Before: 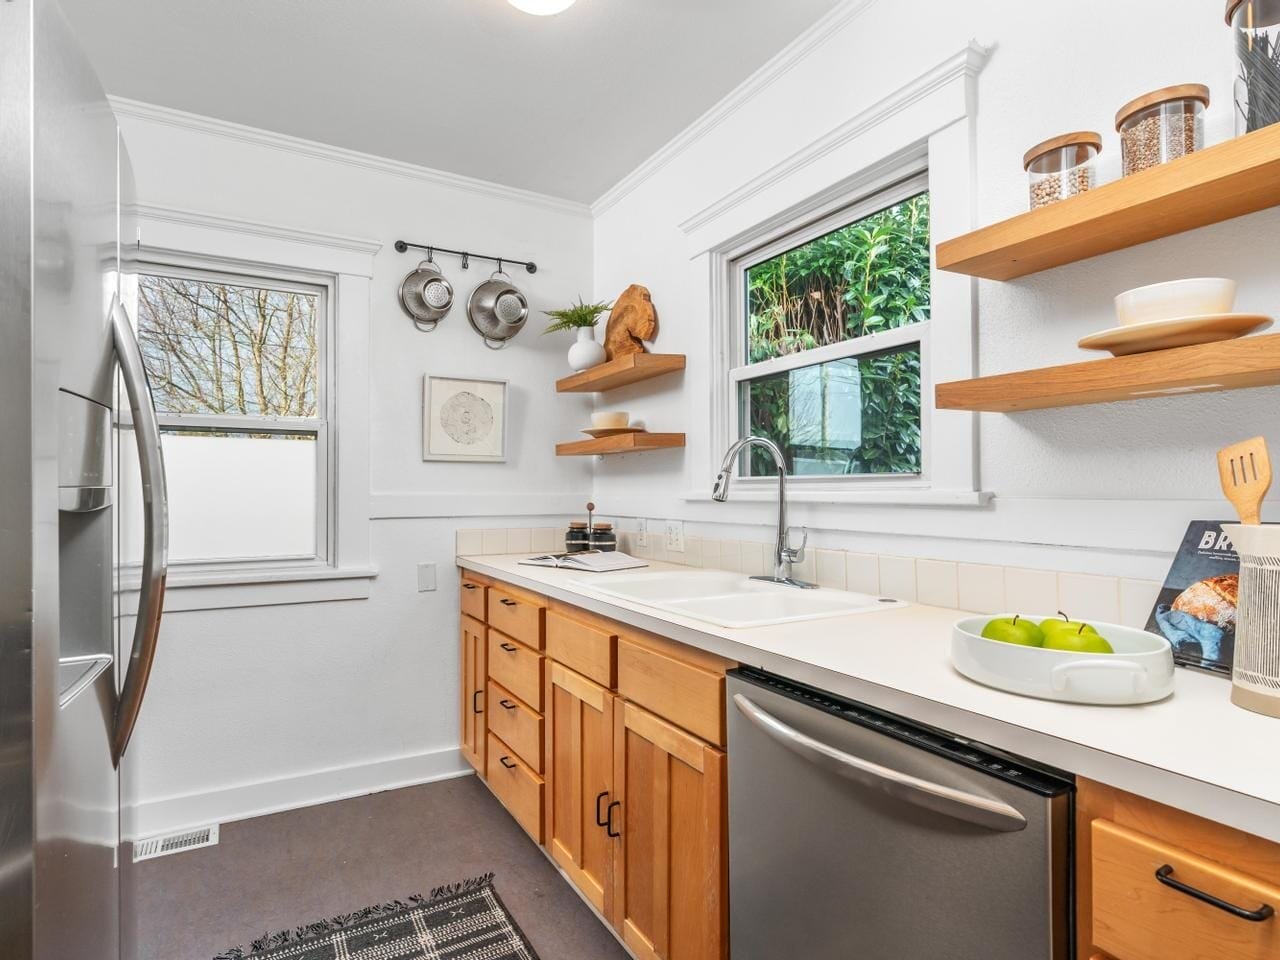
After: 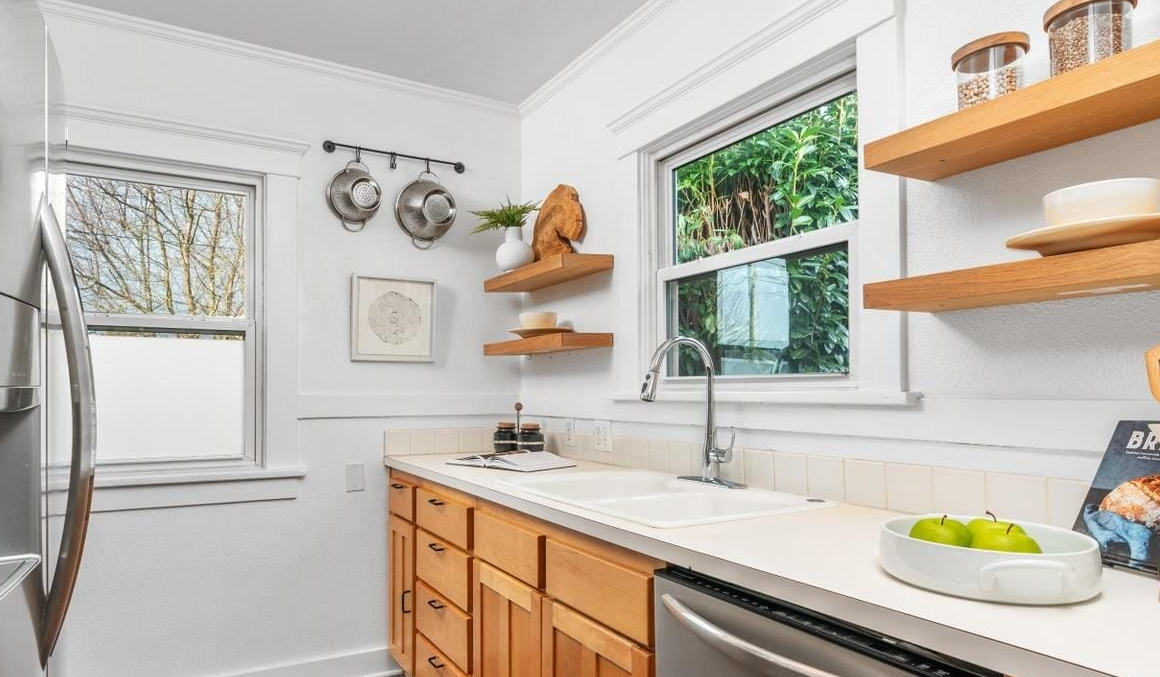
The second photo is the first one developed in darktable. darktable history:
crop: left 5.673%, top 10.424%, right 3.697%, bottom 19.013%
exposure: compensate highlight preservation false
